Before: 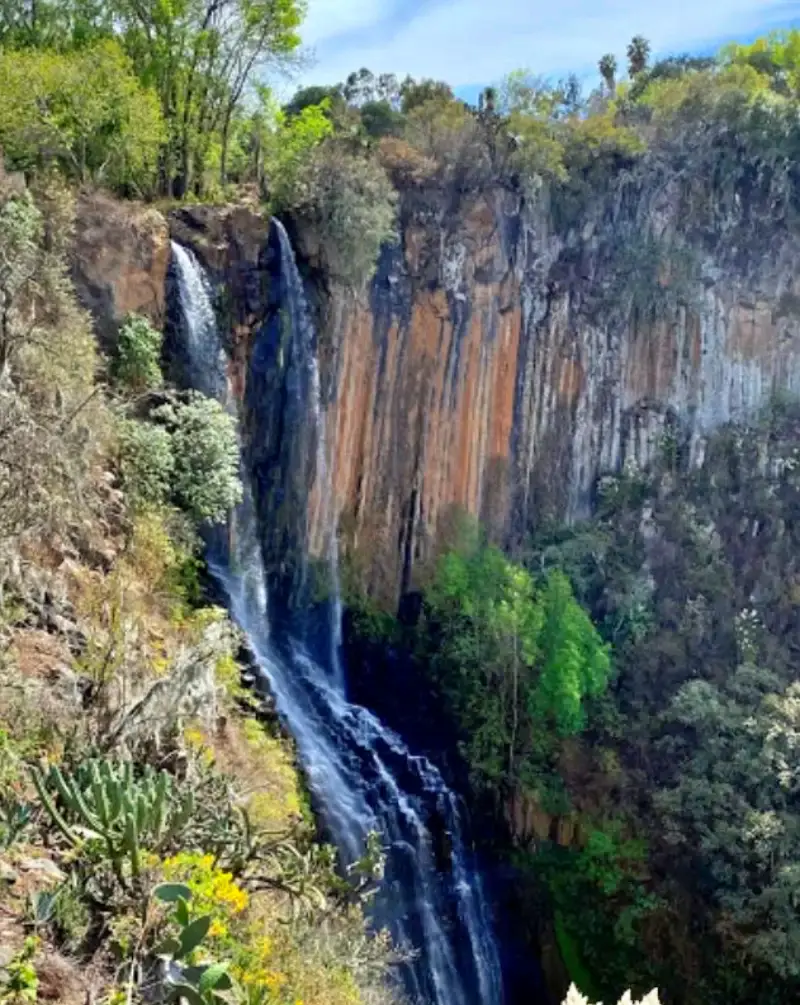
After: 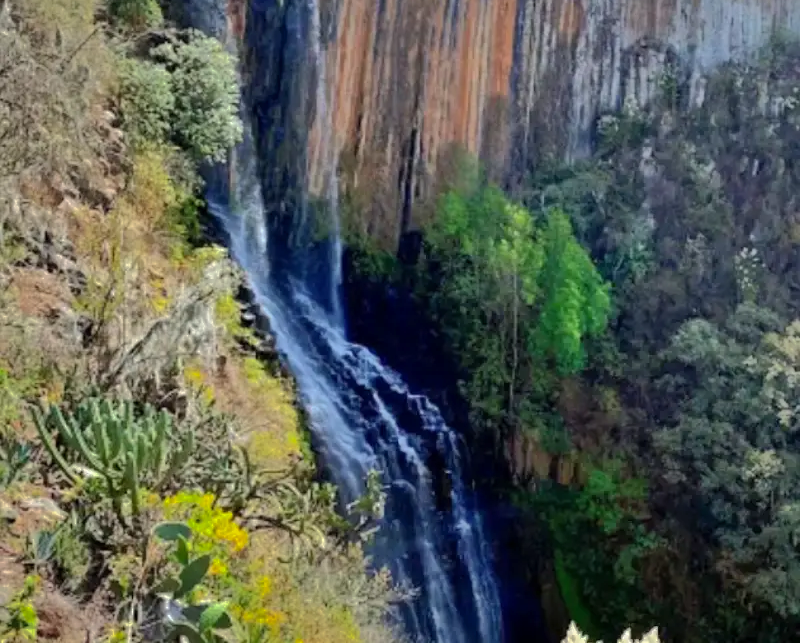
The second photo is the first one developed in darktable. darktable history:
shadows and highlights: shadows 25.07, highlights -71.03
crop and rotate: top 35.962%
